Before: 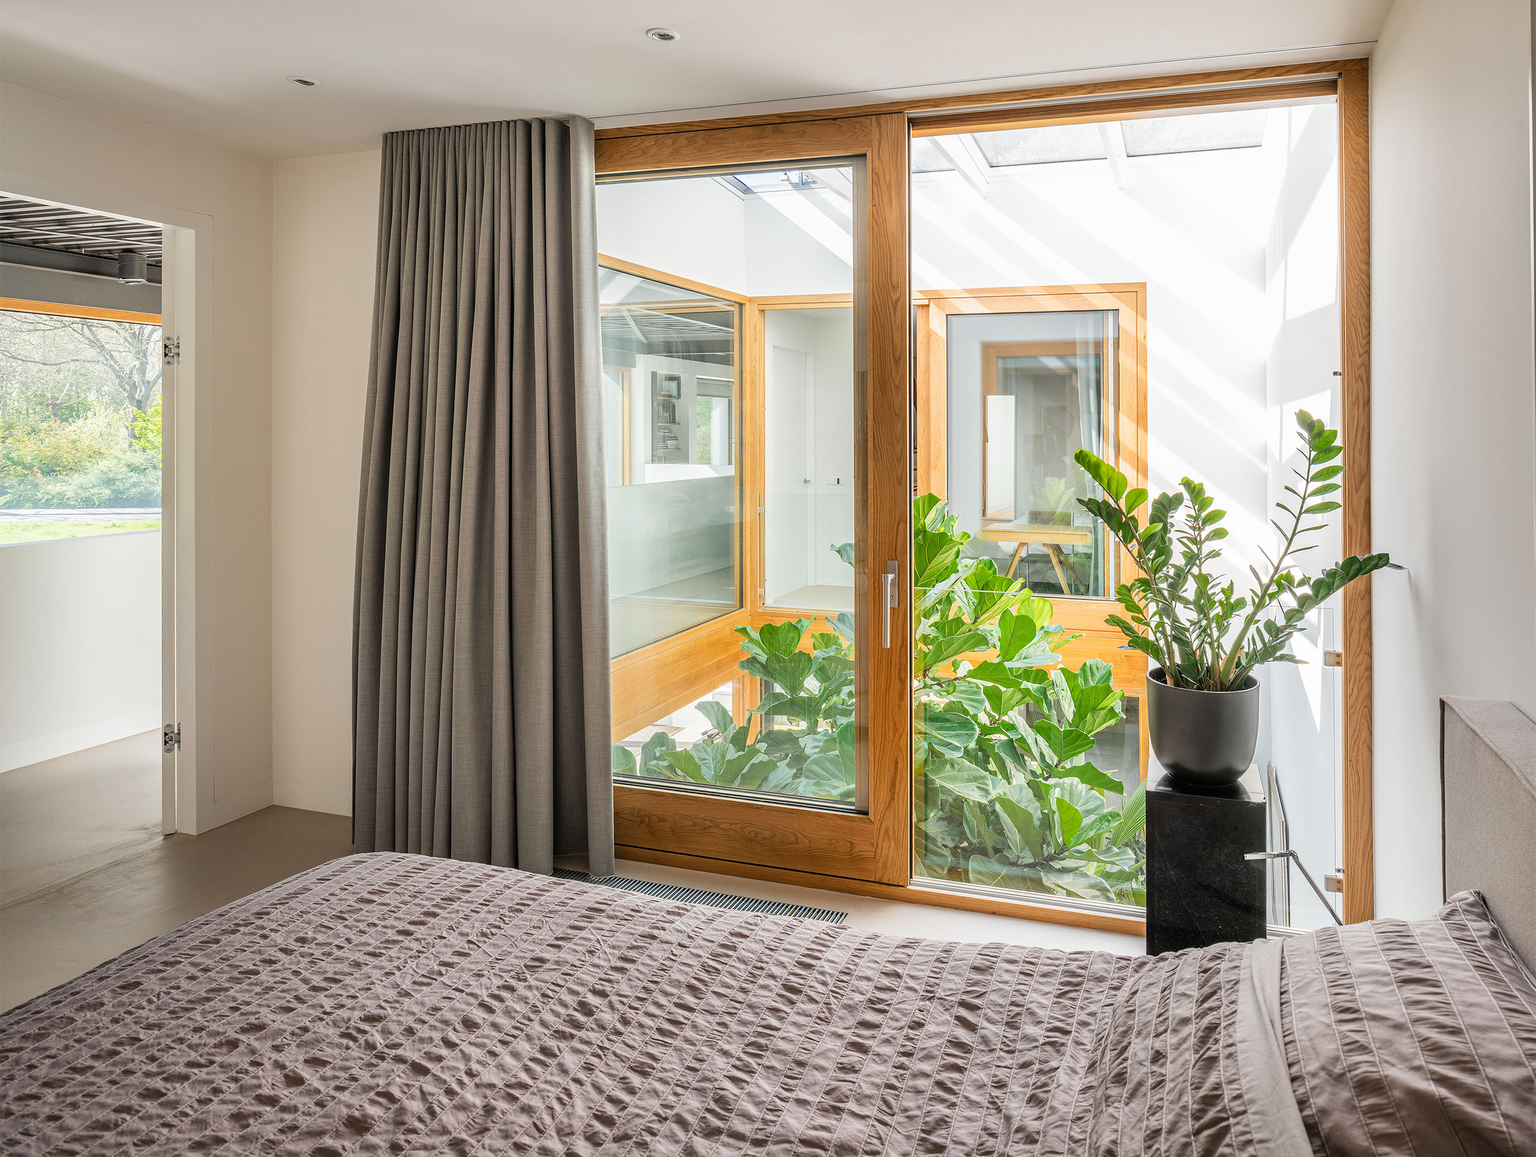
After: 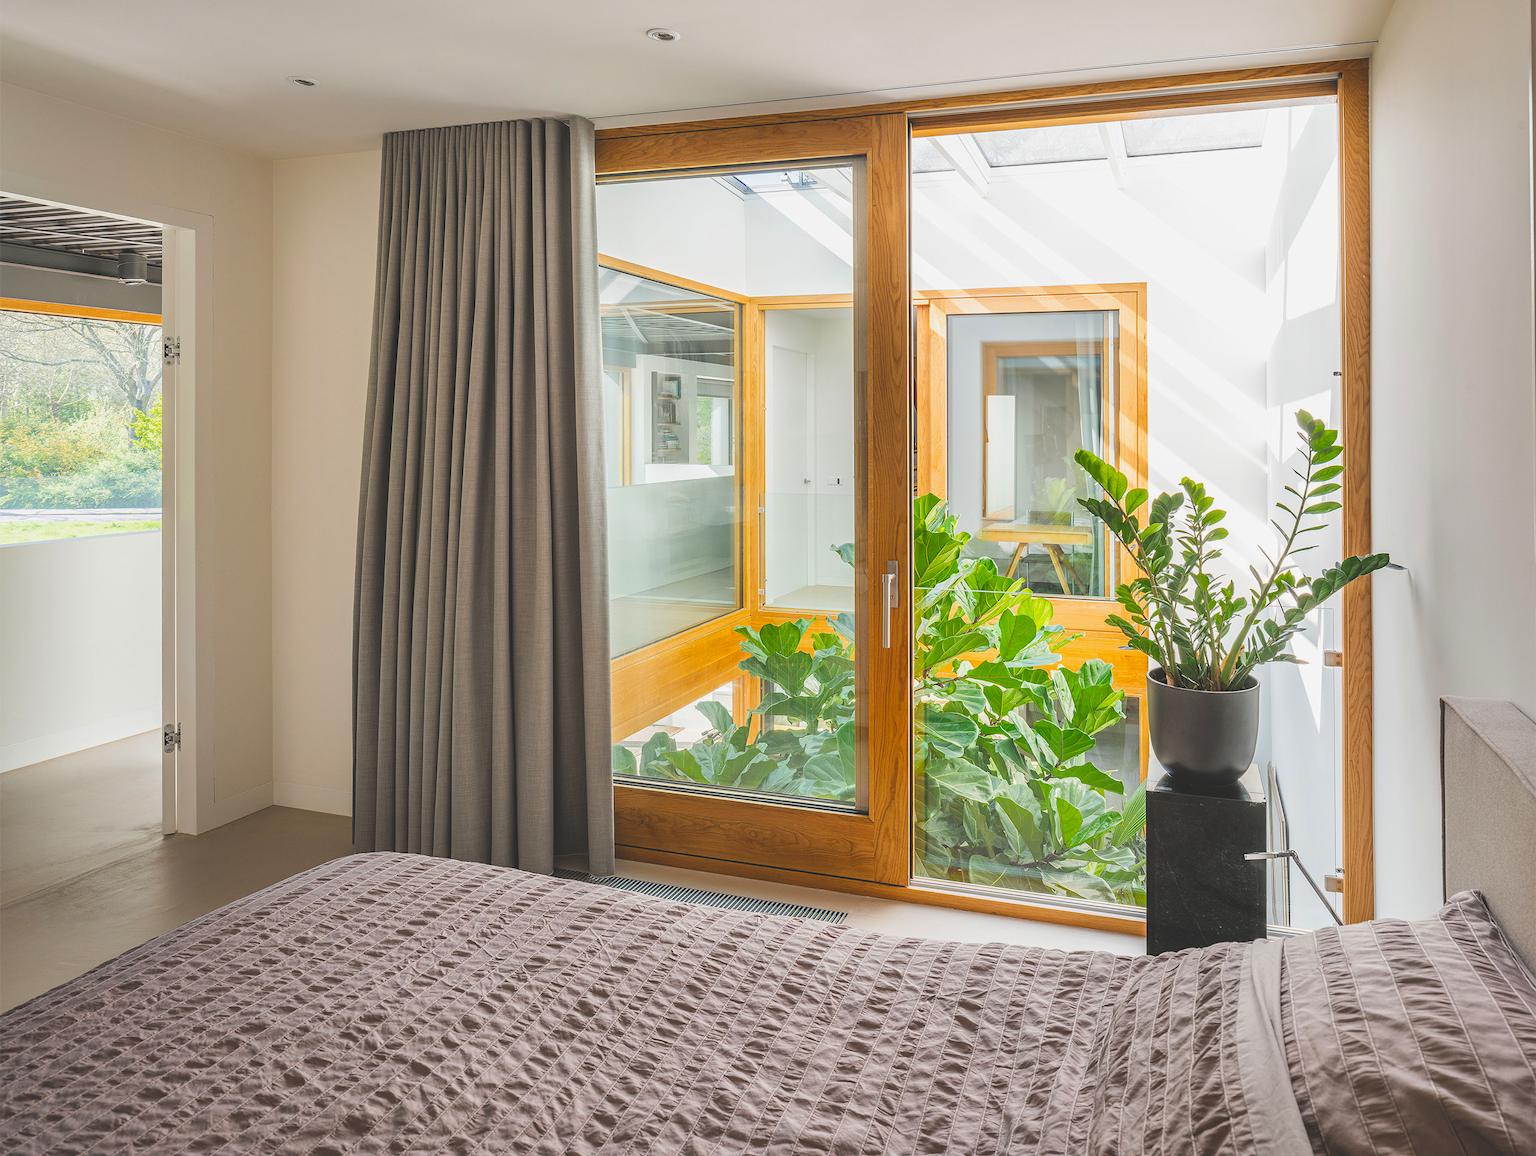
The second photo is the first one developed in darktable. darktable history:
color balance rgb: perceptual saturation grading › global saturation 20%, global vibrance 20%
exposure: black level correction -0.025, exposure -0.117 EV, compensate highlight preservation false
